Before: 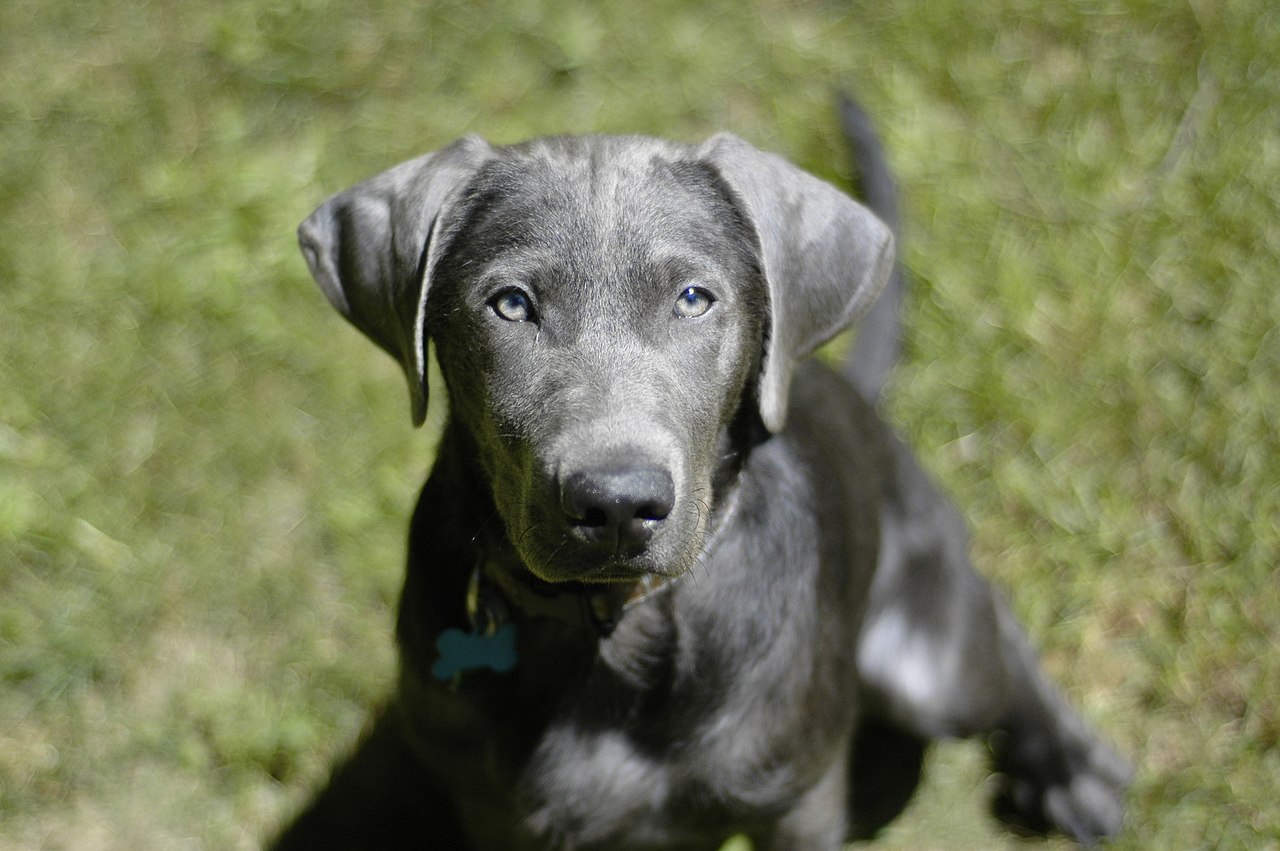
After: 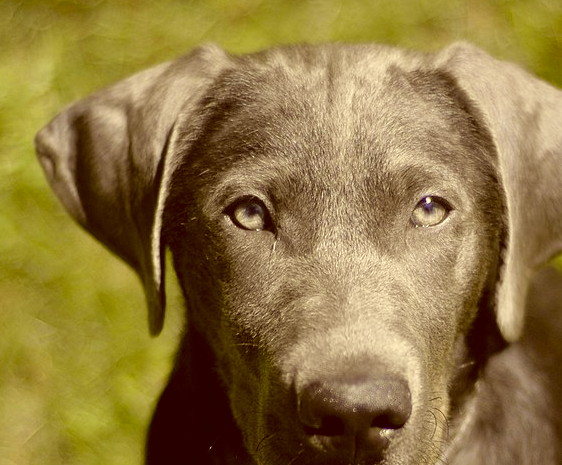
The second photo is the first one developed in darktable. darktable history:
color correction: highlights a* 0.983, highlights b* 24.58, shadows a* 16.08, shadows b* 24.12
crop: left 20.575%, top 10.768%, right 35.491%, bottom 34.572%
